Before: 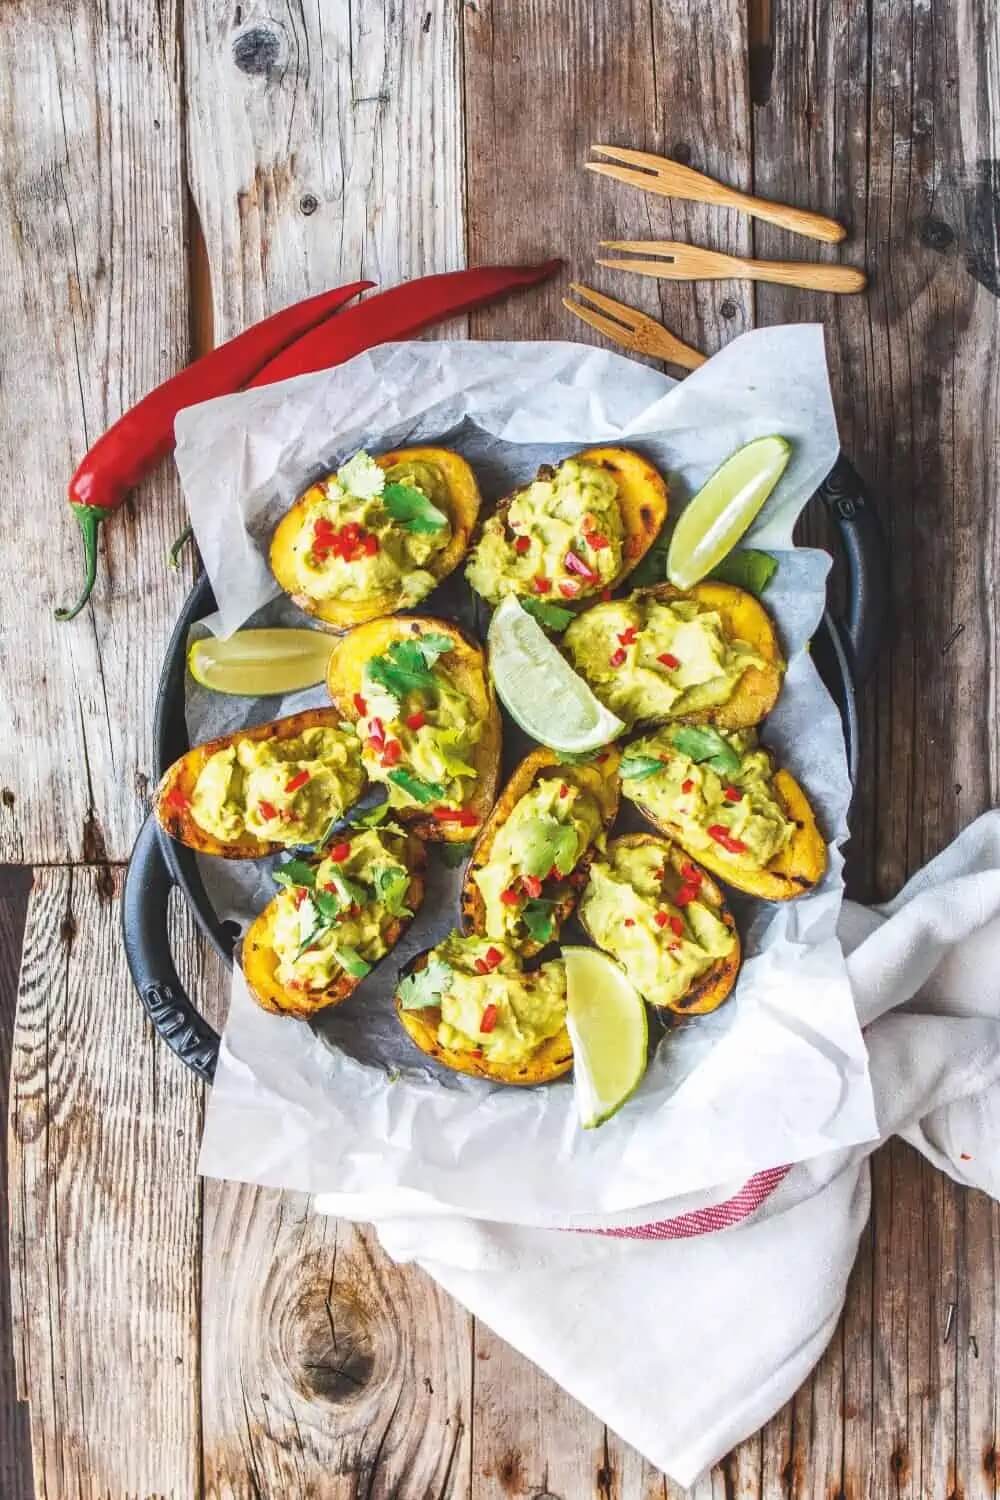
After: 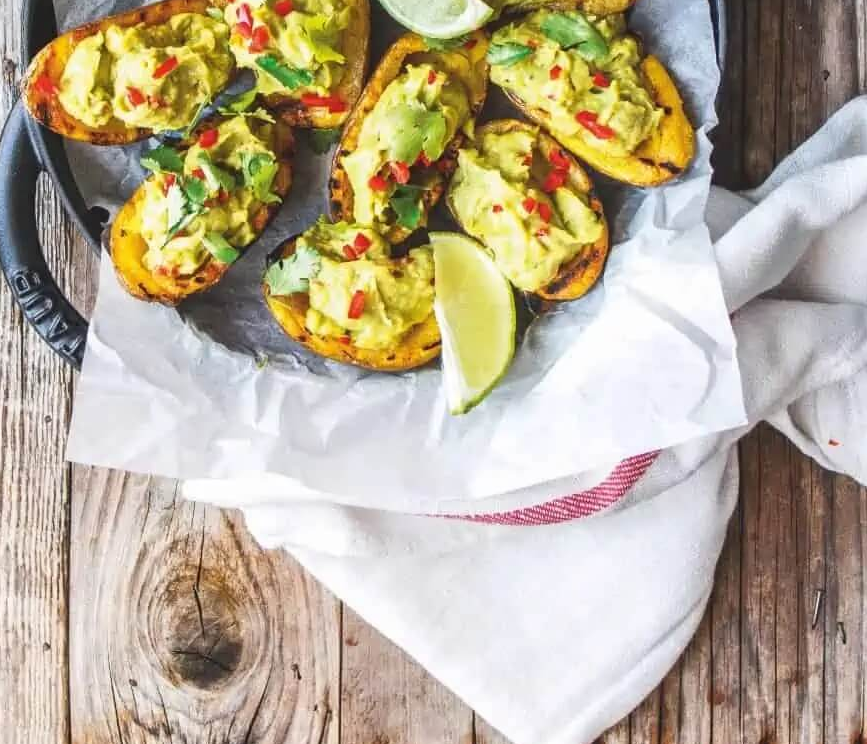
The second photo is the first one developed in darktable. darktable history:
crop and rotate: left 13.282%, top 47.613%, bottom 2.744%
